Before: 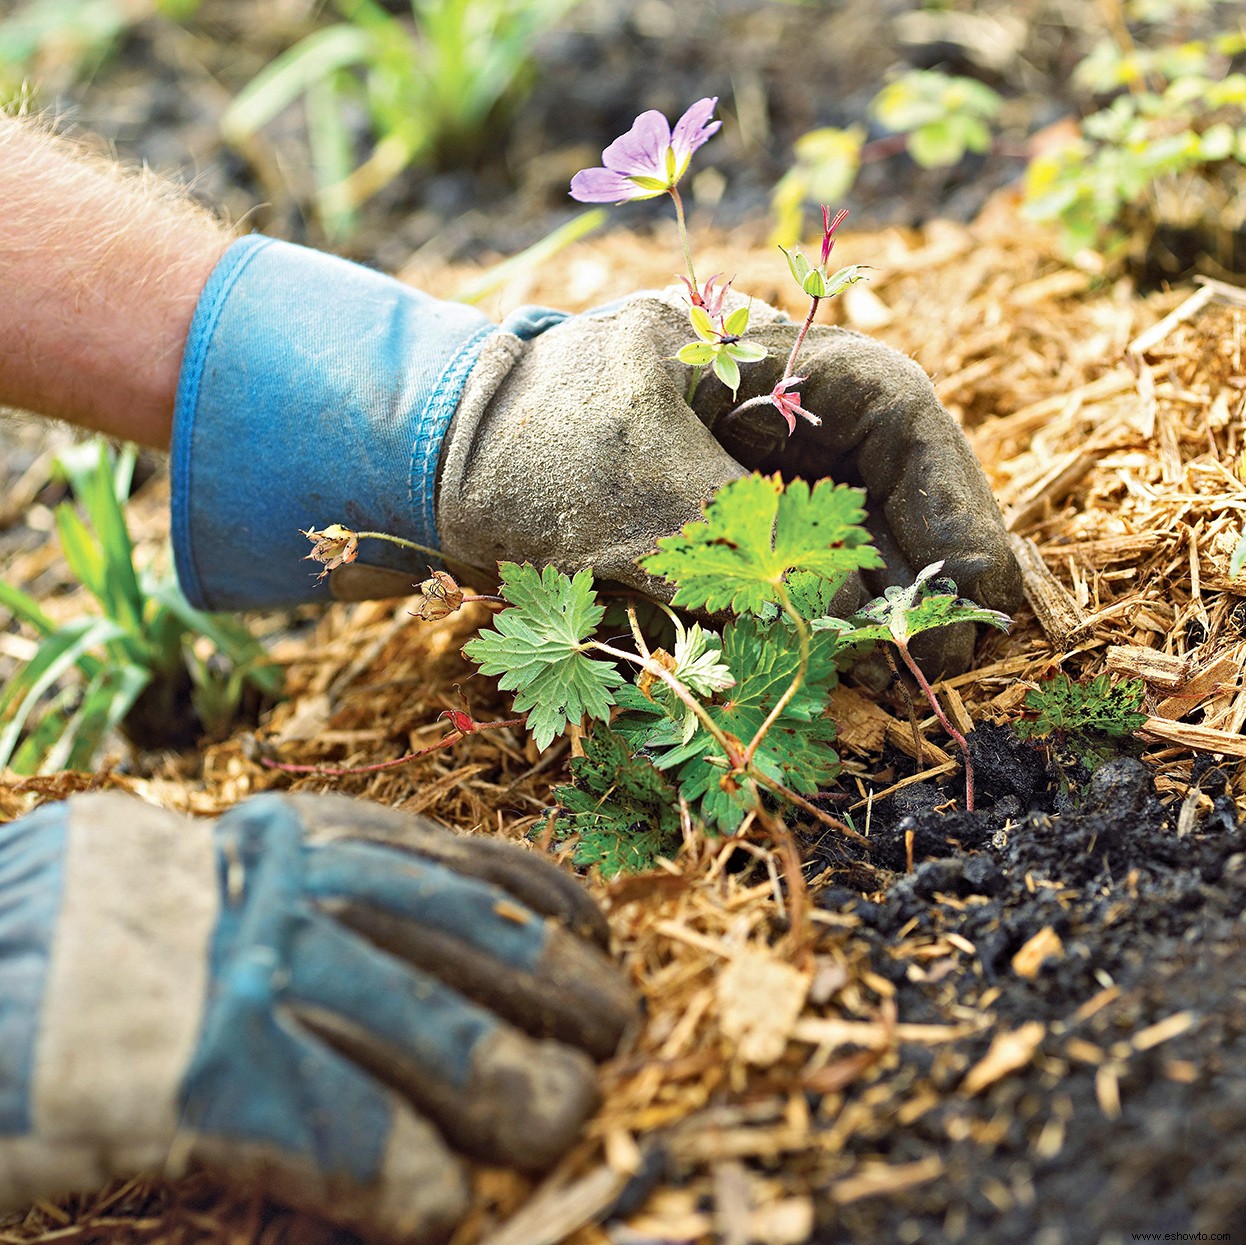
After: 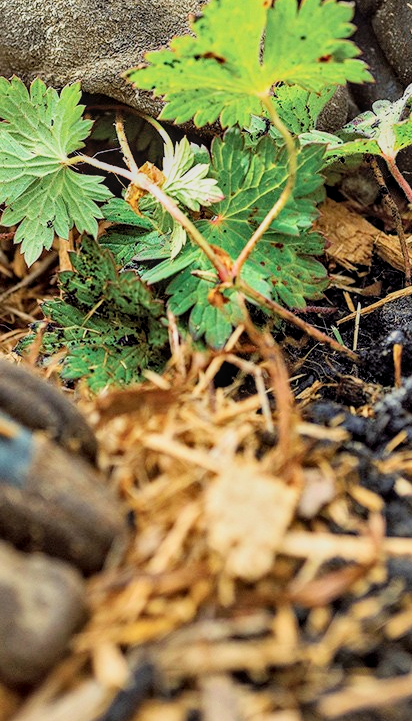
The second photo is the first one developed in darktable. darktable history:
local contrast: on, module defaults
filmic rgb: black relative exposure -7.65 EV, white relative exposure 4.56 EV, threshold 5.96 EV, hardness 3.61, color science v6 (2022), enable highlight reconstruction true
exposure: black level correction 0, exposure 0.499 EV, compensate exposure bias true, compensate highlight preservation false
crop: left 41.106%, top 39.093%, right 25.763%, bottom 2.93%
